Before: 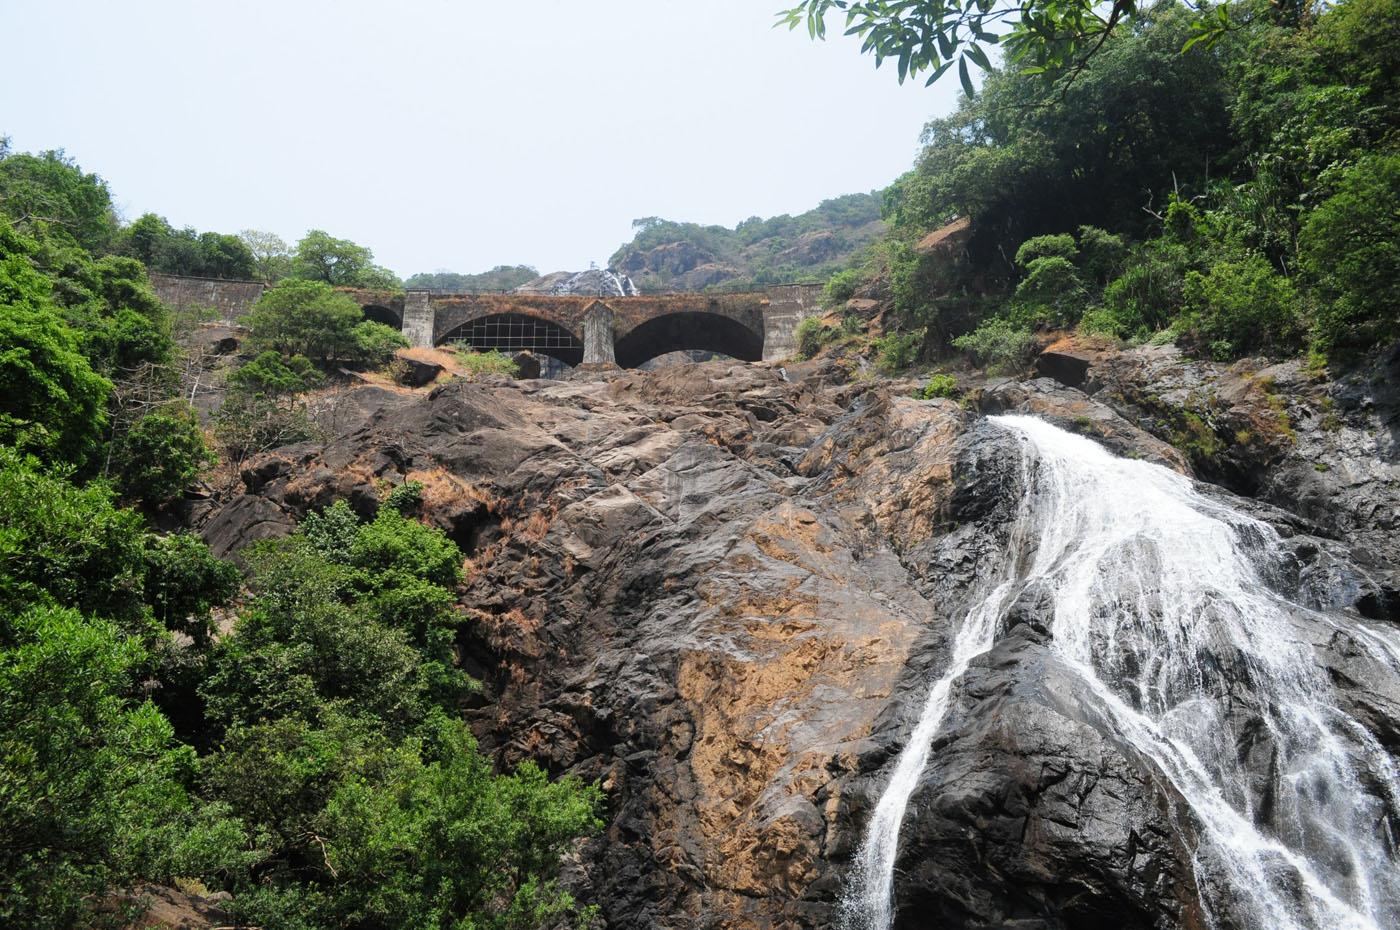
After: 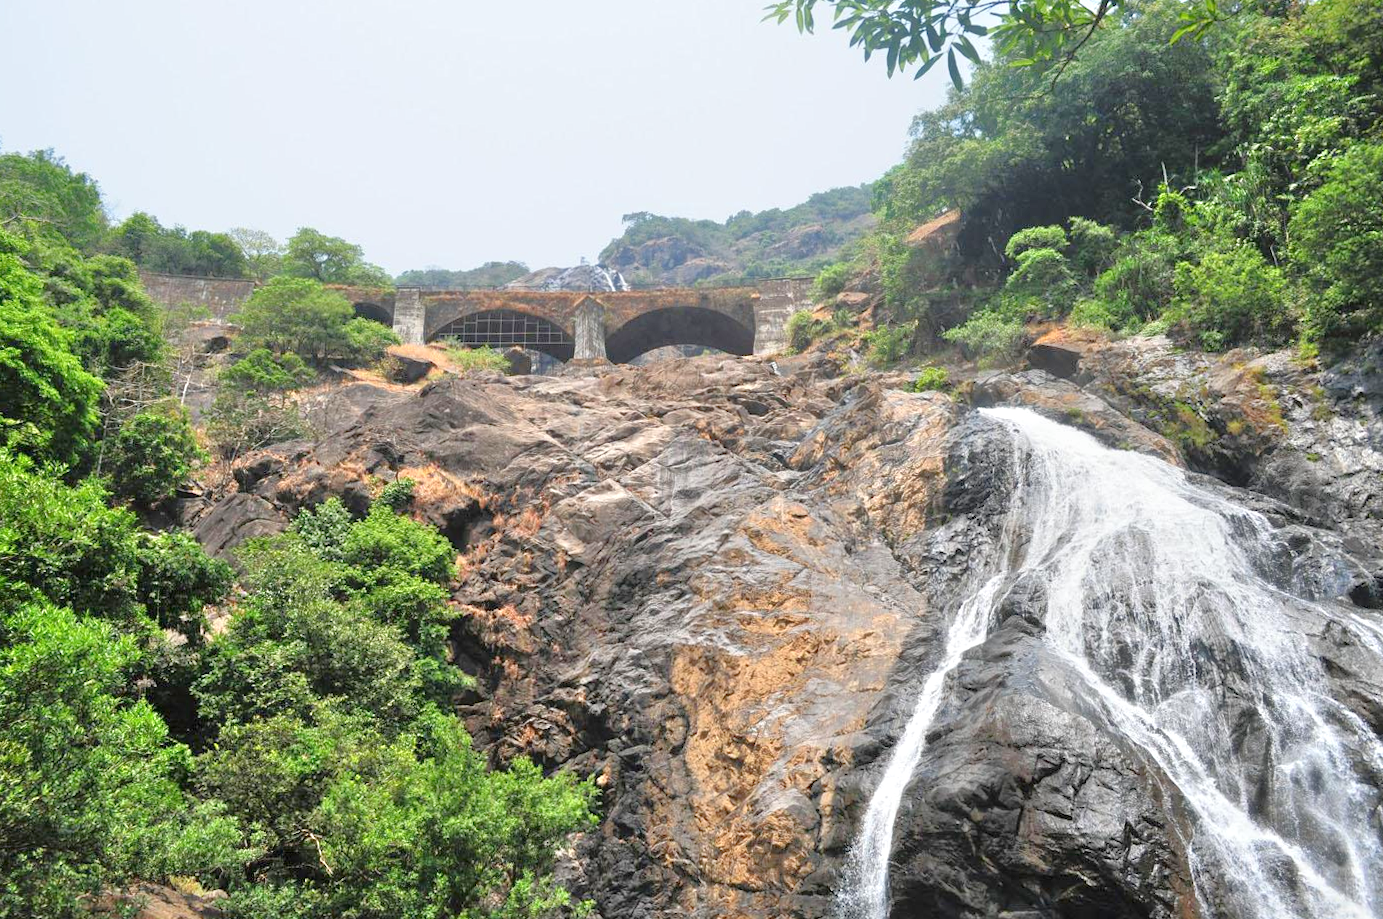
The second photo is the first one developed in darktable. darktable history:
rotate and perspective: rotation -0.45°, automatic cropping original format, crop left 0.008, crop right 0.992, crop top 0.012, crop bottom 0.988
tone equalizer: -8 EV 2 EV, -7 EV 2 EV, -6 EV 2 EV, -5 EV 2 EV, -4 EV 2 EV, -3 EV 1.5 EV, -2 EV 1 EV, -1 EV 0.5 EV
